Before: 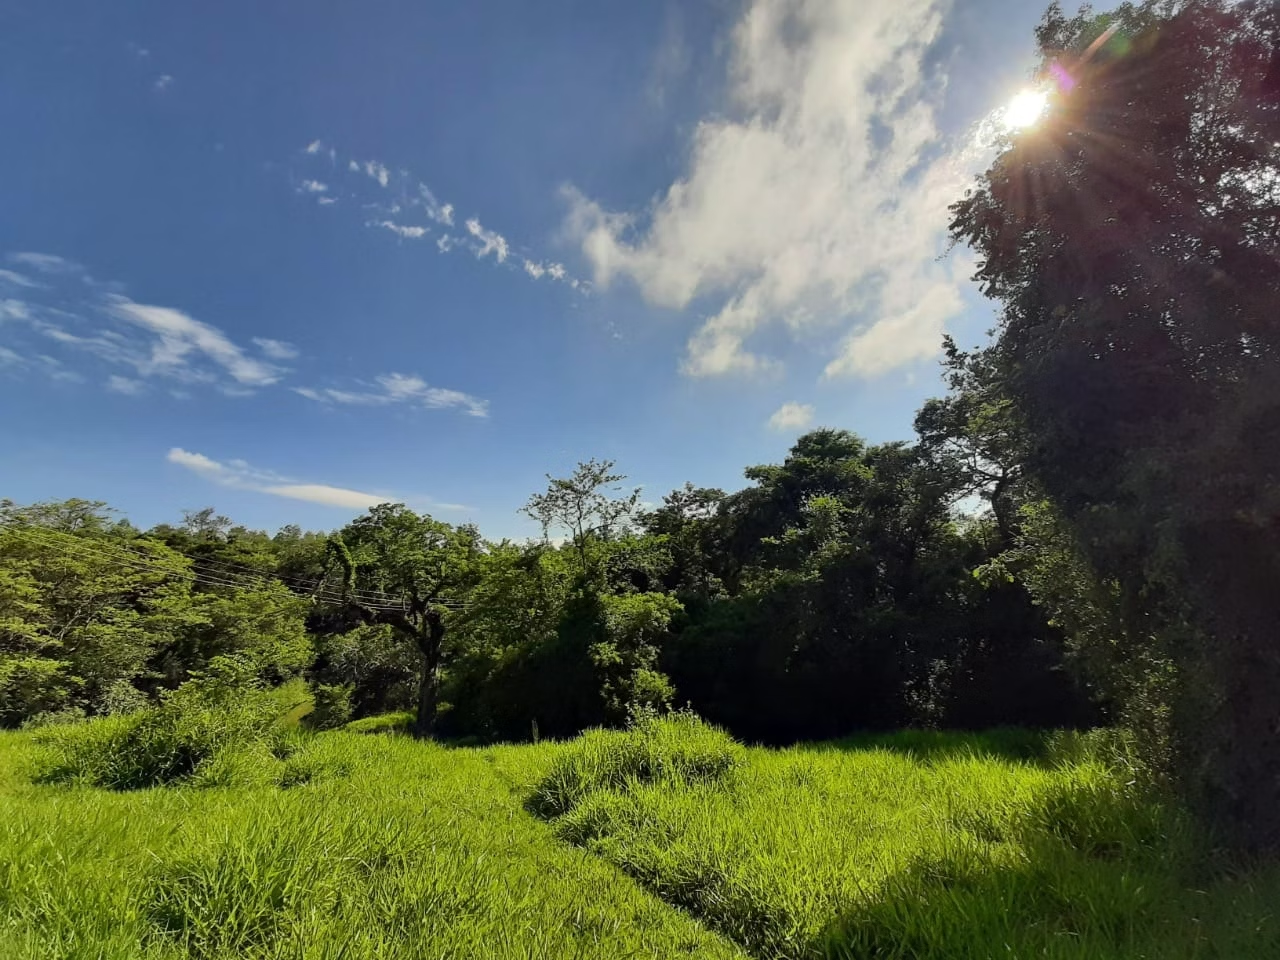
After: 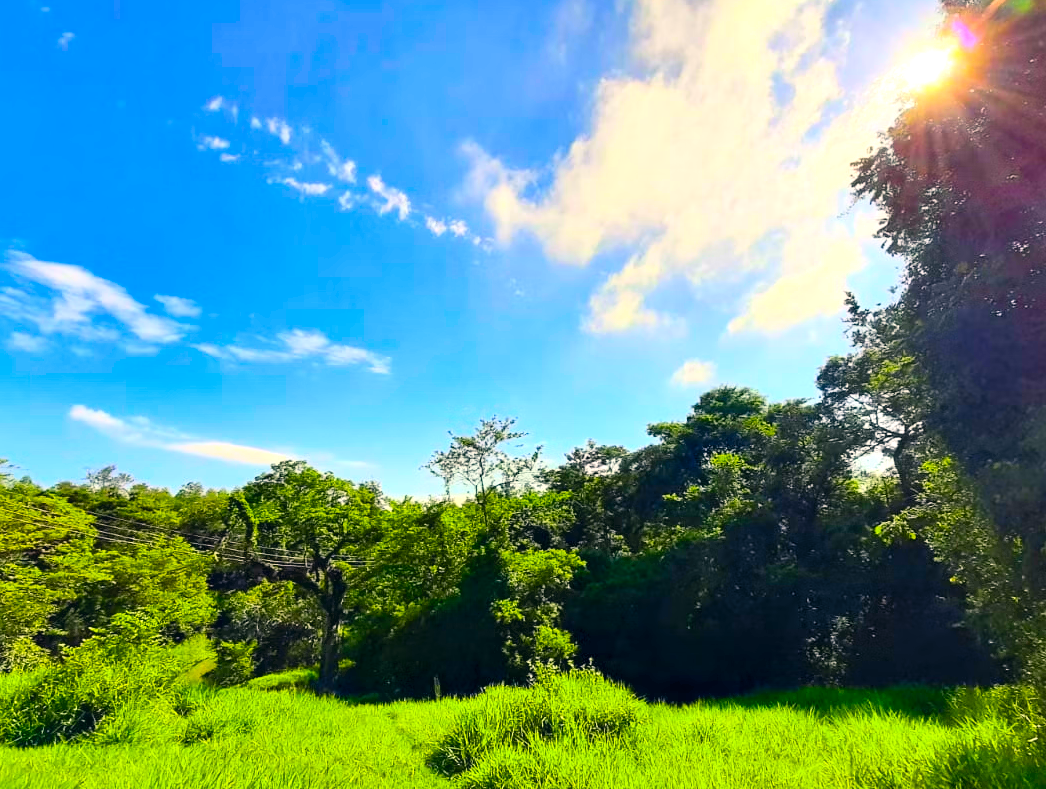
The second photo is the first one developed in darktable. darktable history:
color correction: highlights a* 5.42, highlights b* 5.29, shadows a* -4.38, shadows b* -5.25
crop and rotate: left 7.666%, top 4.571%, right 10.542%, bottom 13.225%
contrast brightness saturation: contrast 0.199, brightness 0.203, saturation 0.783
color balance rgb: shadows lift › chroma 2.014%, shadows lift › hue 247.69°, power › hue 328.38°, perceptual saturation grading › global saturation 29.677%, perceptual brilliance grading › global brilliance 18.164%
